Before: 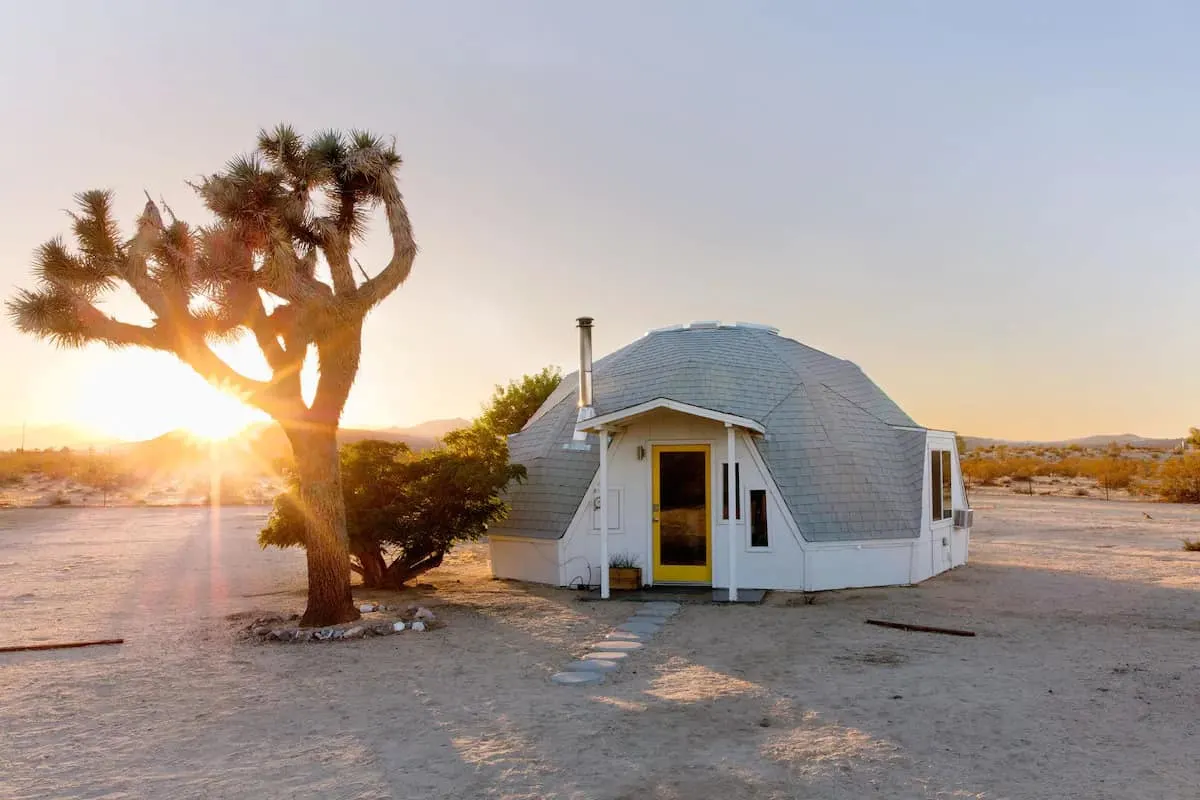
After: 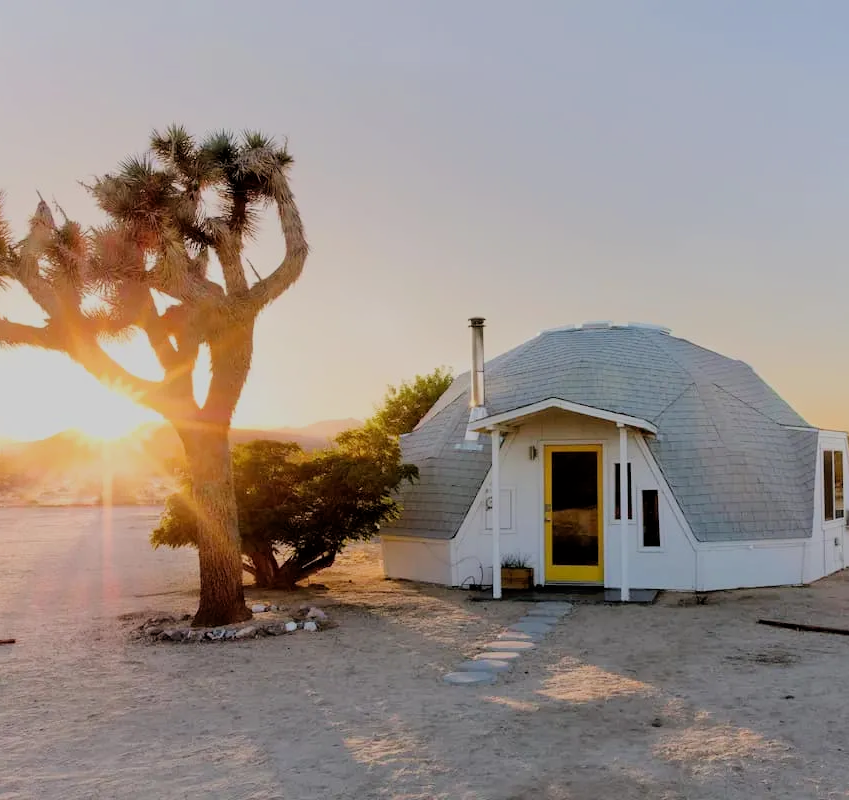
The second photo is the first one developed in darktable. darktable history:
filmic rgb: black relative exposure -7.15 EV, white relative exposure 5.36 EV, hardness 3.02, color science v6 (2022)
crop and rotate: left 9.061%, right 20.142%
